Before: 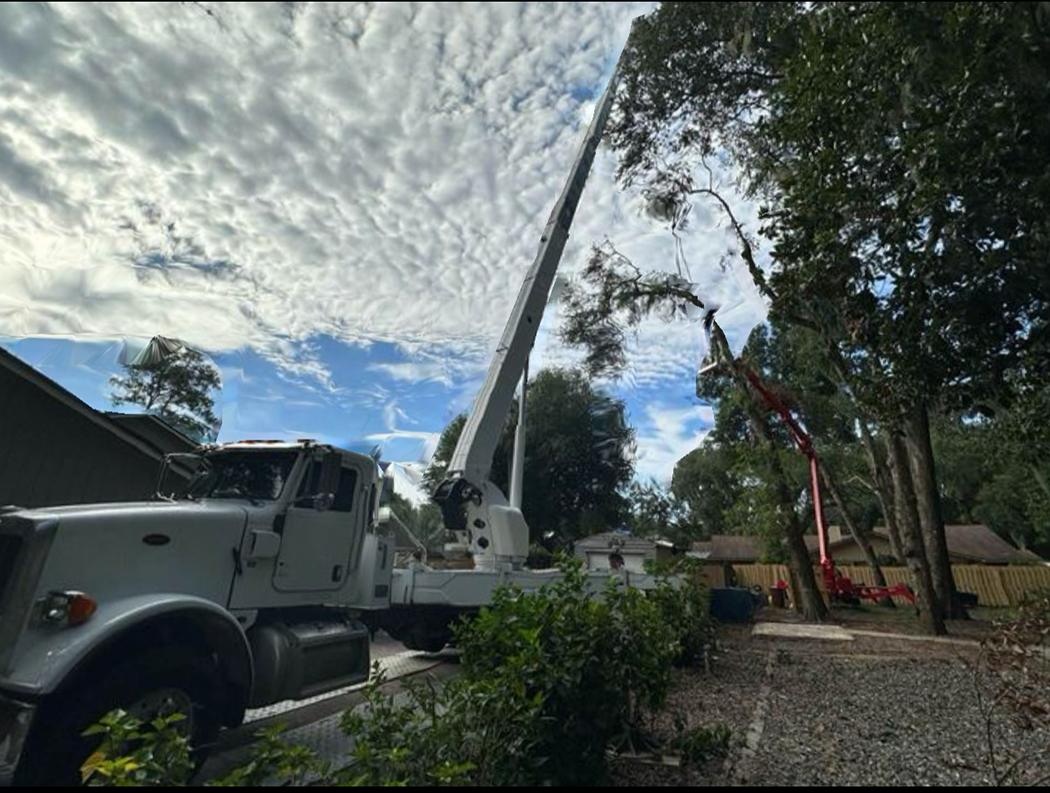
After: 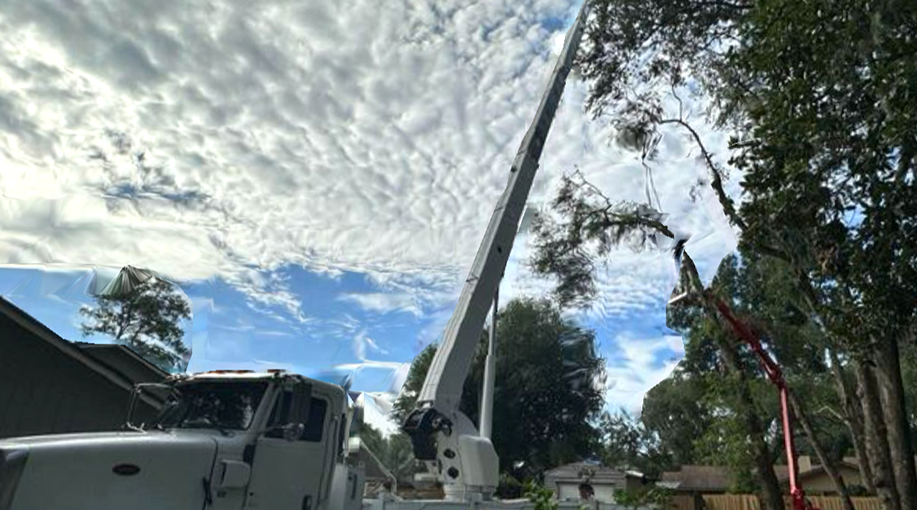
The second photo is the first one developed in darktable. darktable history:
exposure: black level correction 0.001, exposure 0.193 EV, compensate highlight preservation false
crop: left 2.948%, top 8.865%, right 9.643%, bottom 26.75%
